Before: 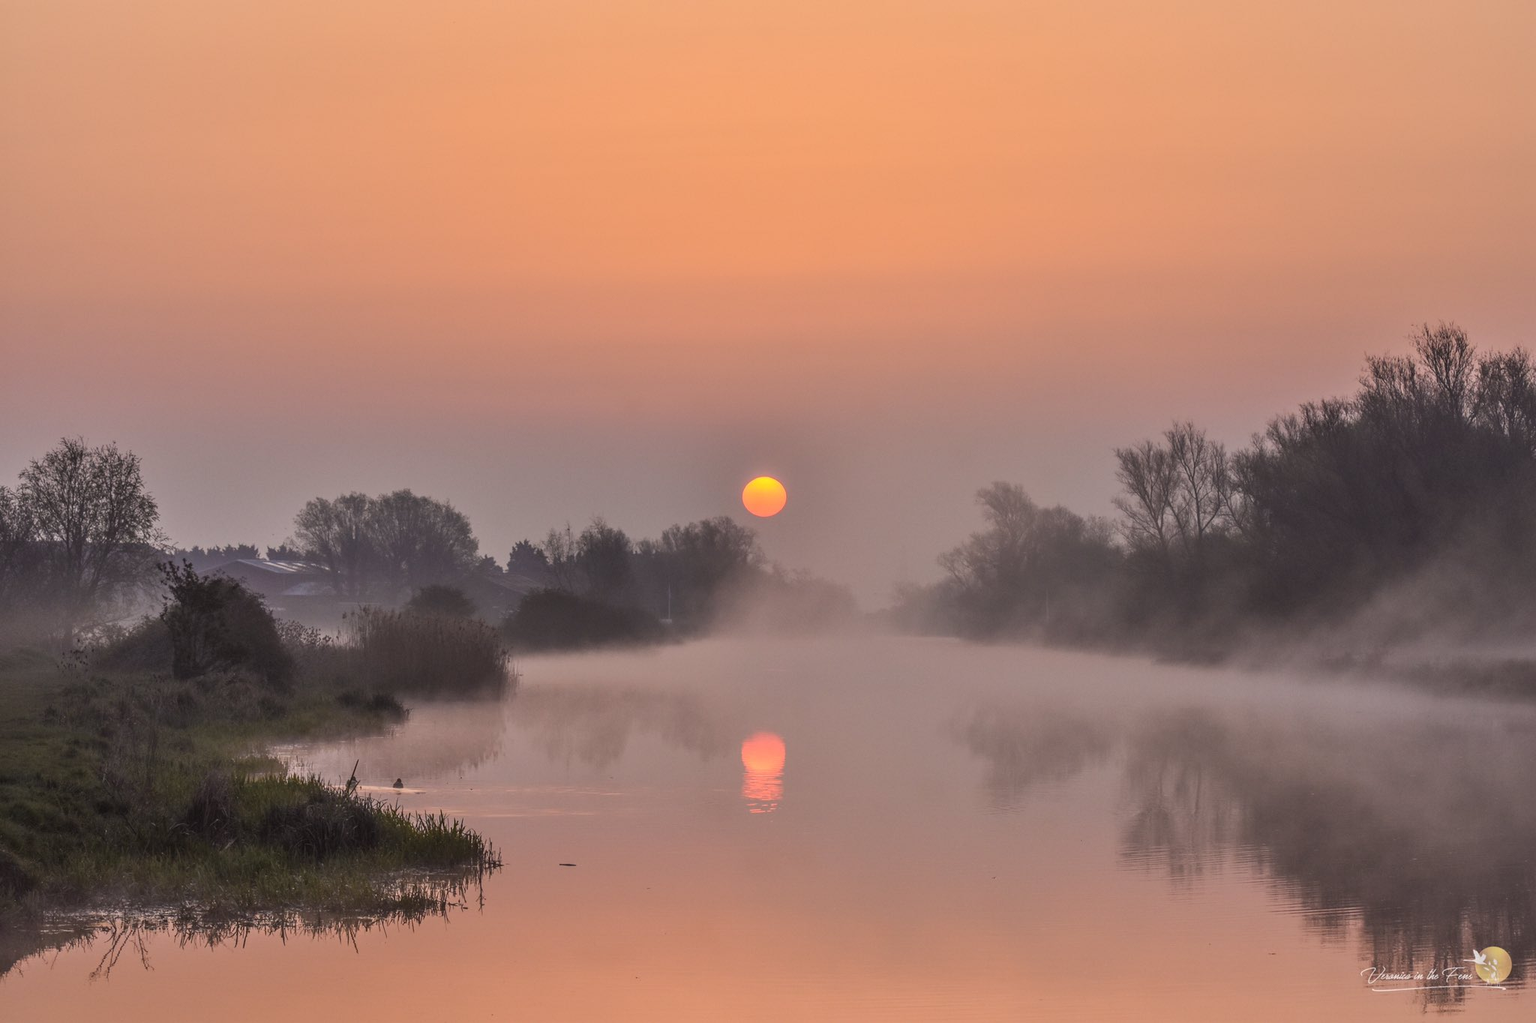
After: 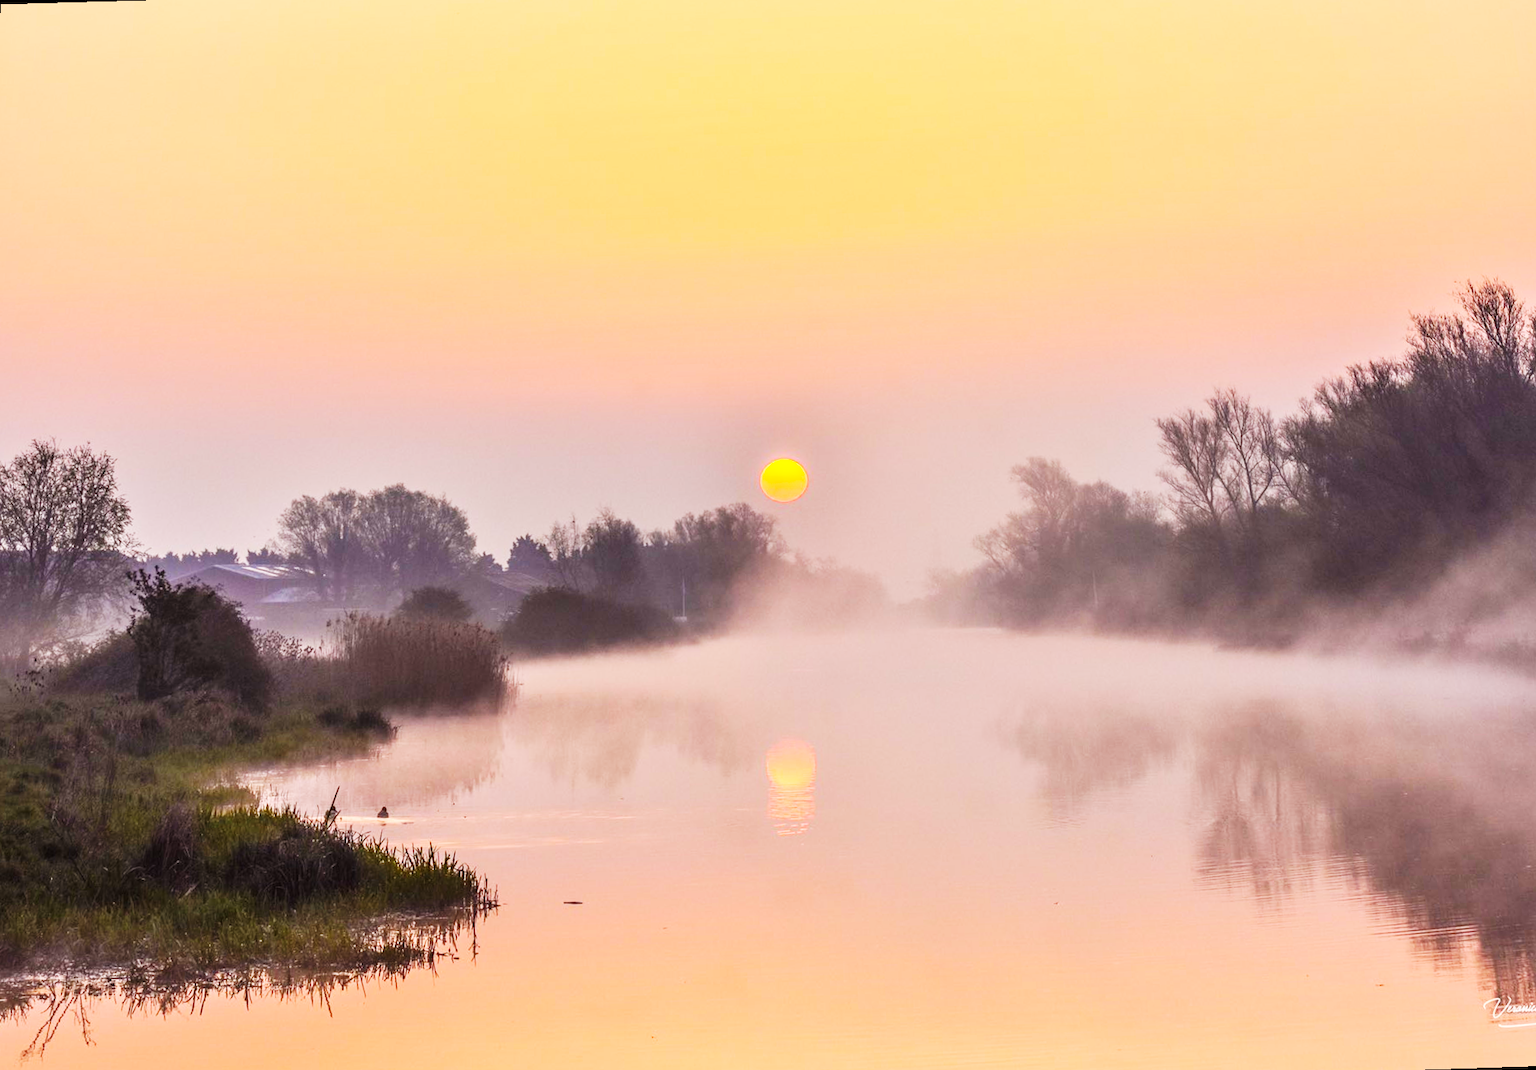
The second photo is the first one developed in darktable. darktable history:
color balance rgb: perceptual saturation grading › global saturation 20%, global vibrance 20%
rotate and perspective: rotation -1.68°, lens shift (vertical) -0.146, crop left 0.049, crop right 0.912, crop top 0.032, crop bottom 0.96
base curve: curves: ch0 [(0, 0) (0.007, 0.004) (0.027, 0.03) (0.046, 0.07) (0.207, 0.54) (0.442, 0.872) (0.673, 0.972) (1, 1)], preserve colors none
